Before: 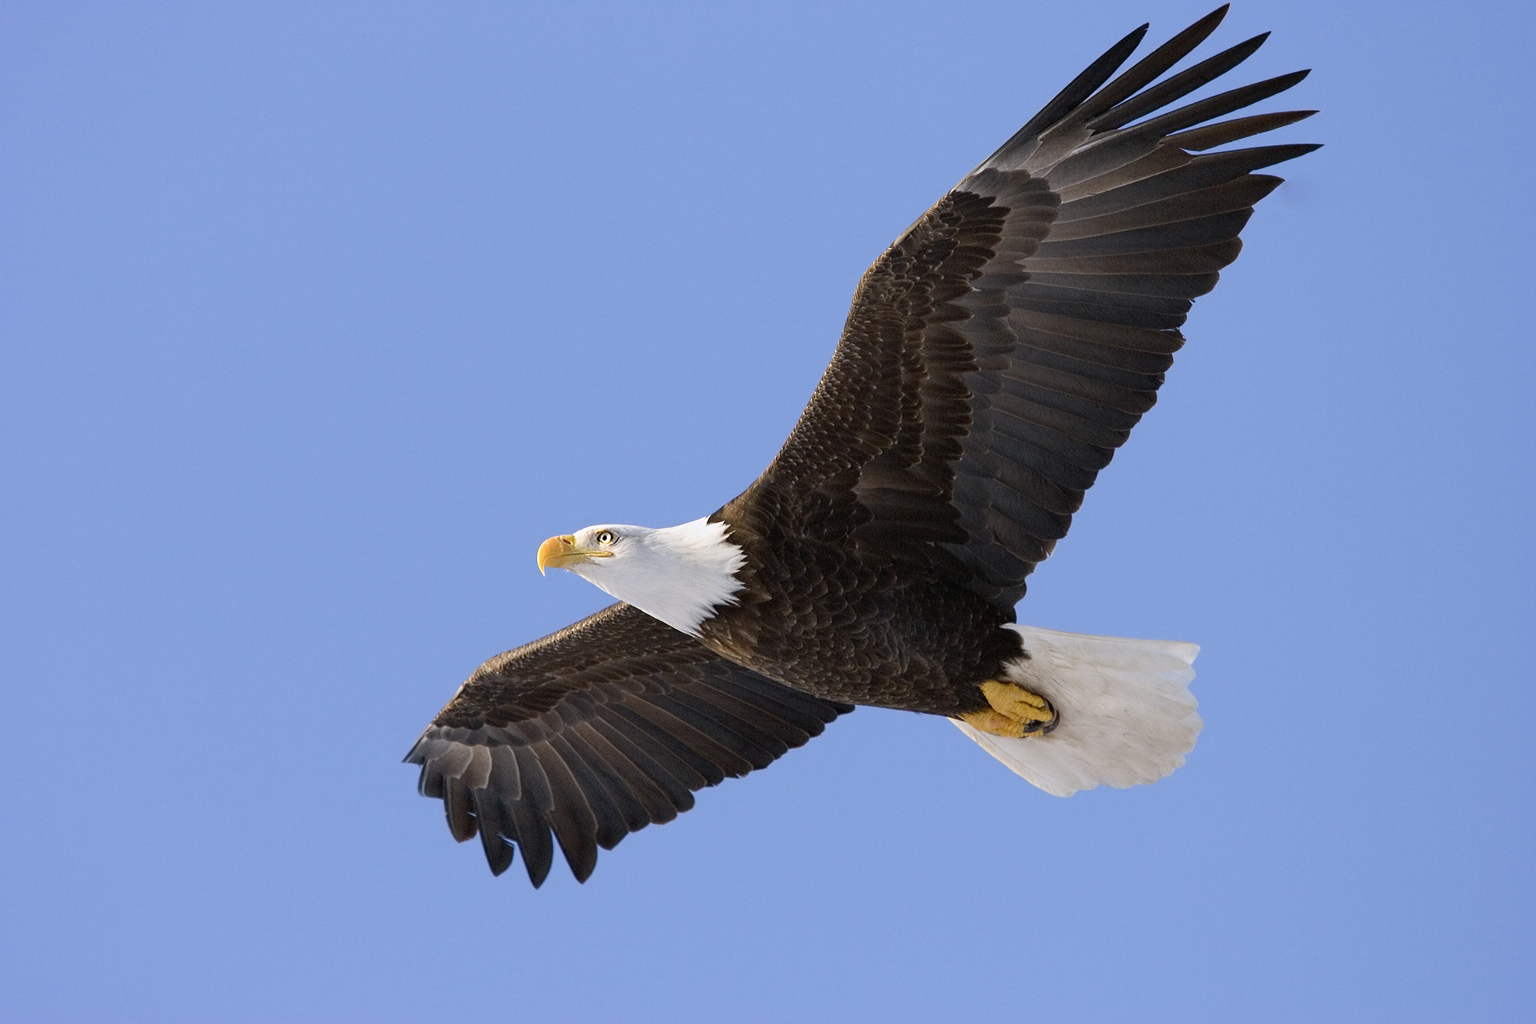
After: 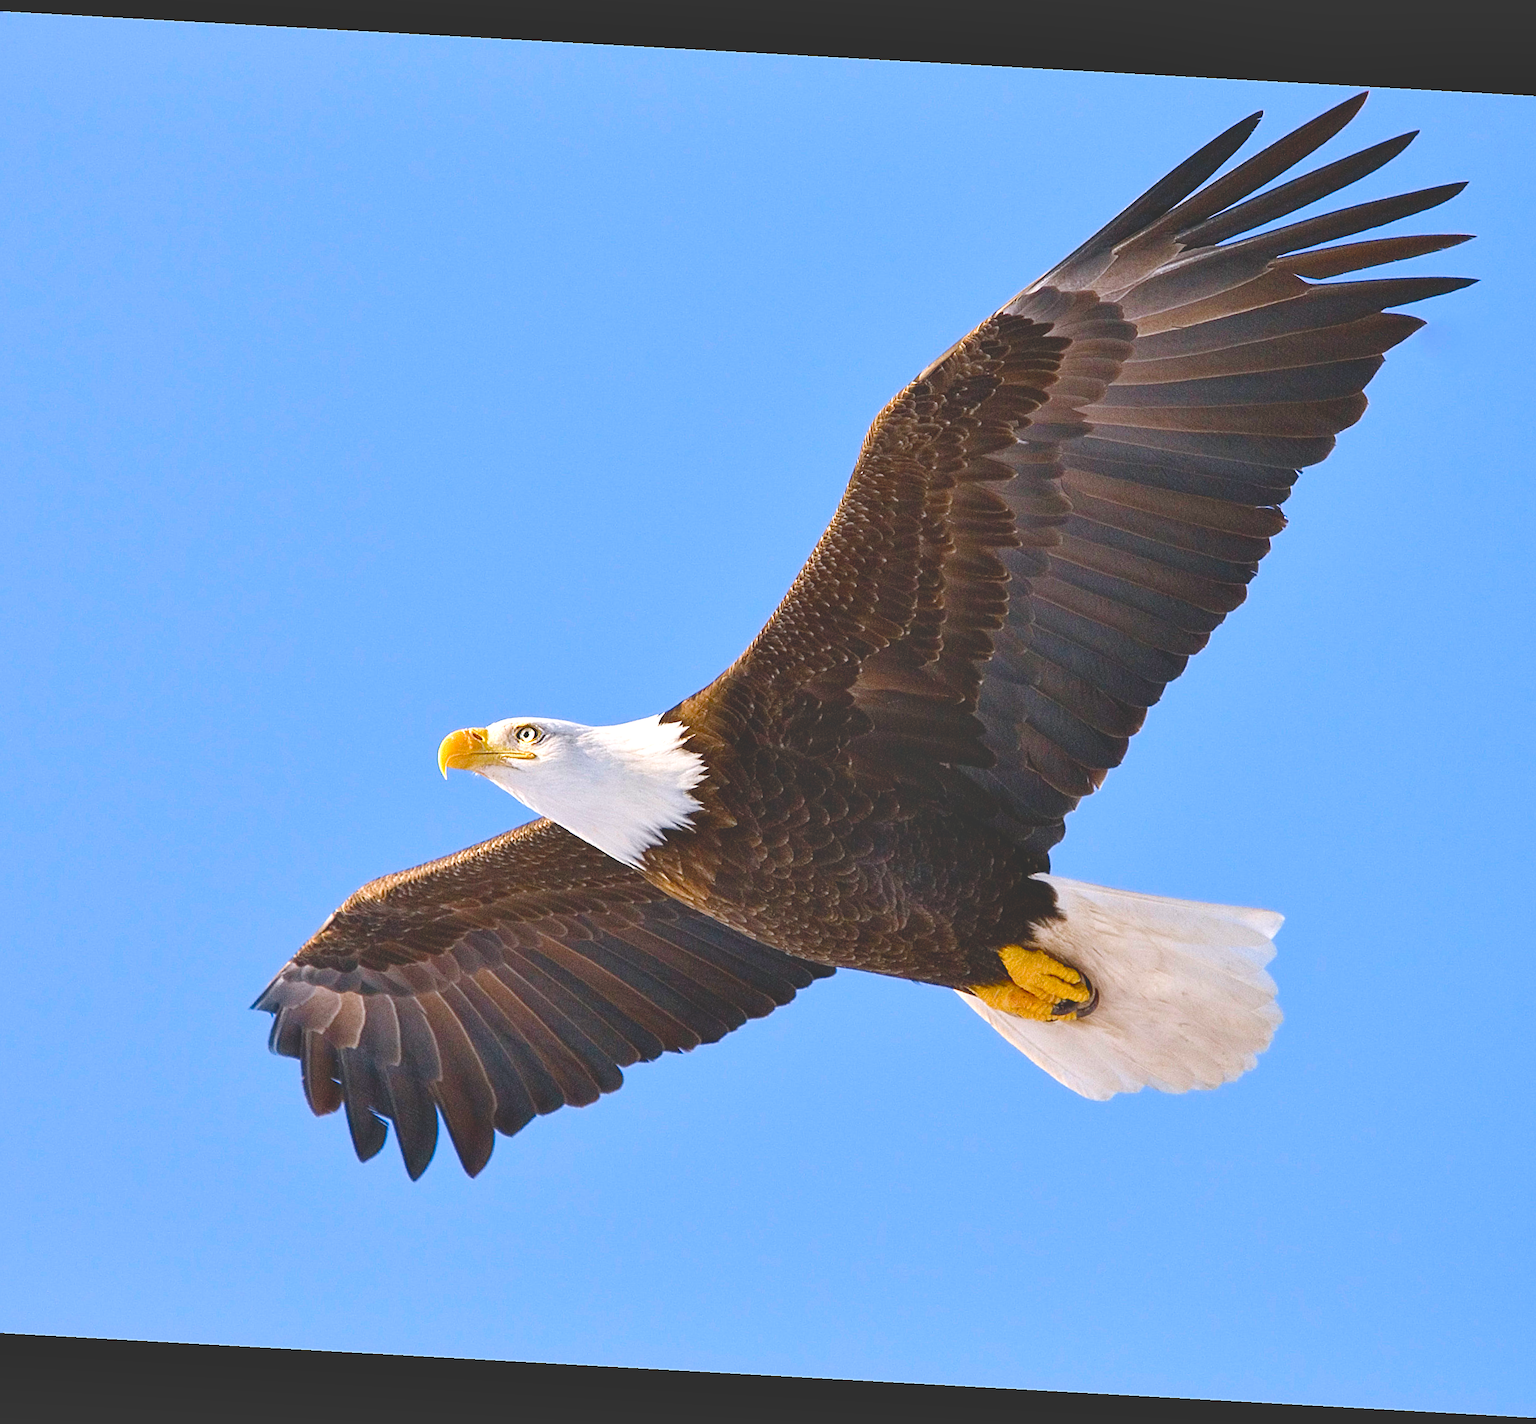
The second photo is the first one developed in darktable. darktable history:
crop and rotate: angle -3.16°, left 13.99%, top 0.035%, right 11.009%, bottom 0.08%
sharpen: on, module defaults
color balance rgb: highlights gain › chroma 0.254%, highlights gain › hue 331.54°, global offset › luminance 1.987%, linear chroma grading › global chroma 14.472%, perceptual saturation grading › global saturation 34.546%, perceptual saturation grading › highlights -29.906%, perceptual saturation grading › shadows 35.781%, perceptual brilliance grading › global brilliance 10.159%, perceptual brilliance grading › shadows 15.522%
shadows and highlights: shadows 37.42, highlights -27.85, soften with gaussian
velvia: on, module defaults
contrast brightness saturation: saturation -0.06
